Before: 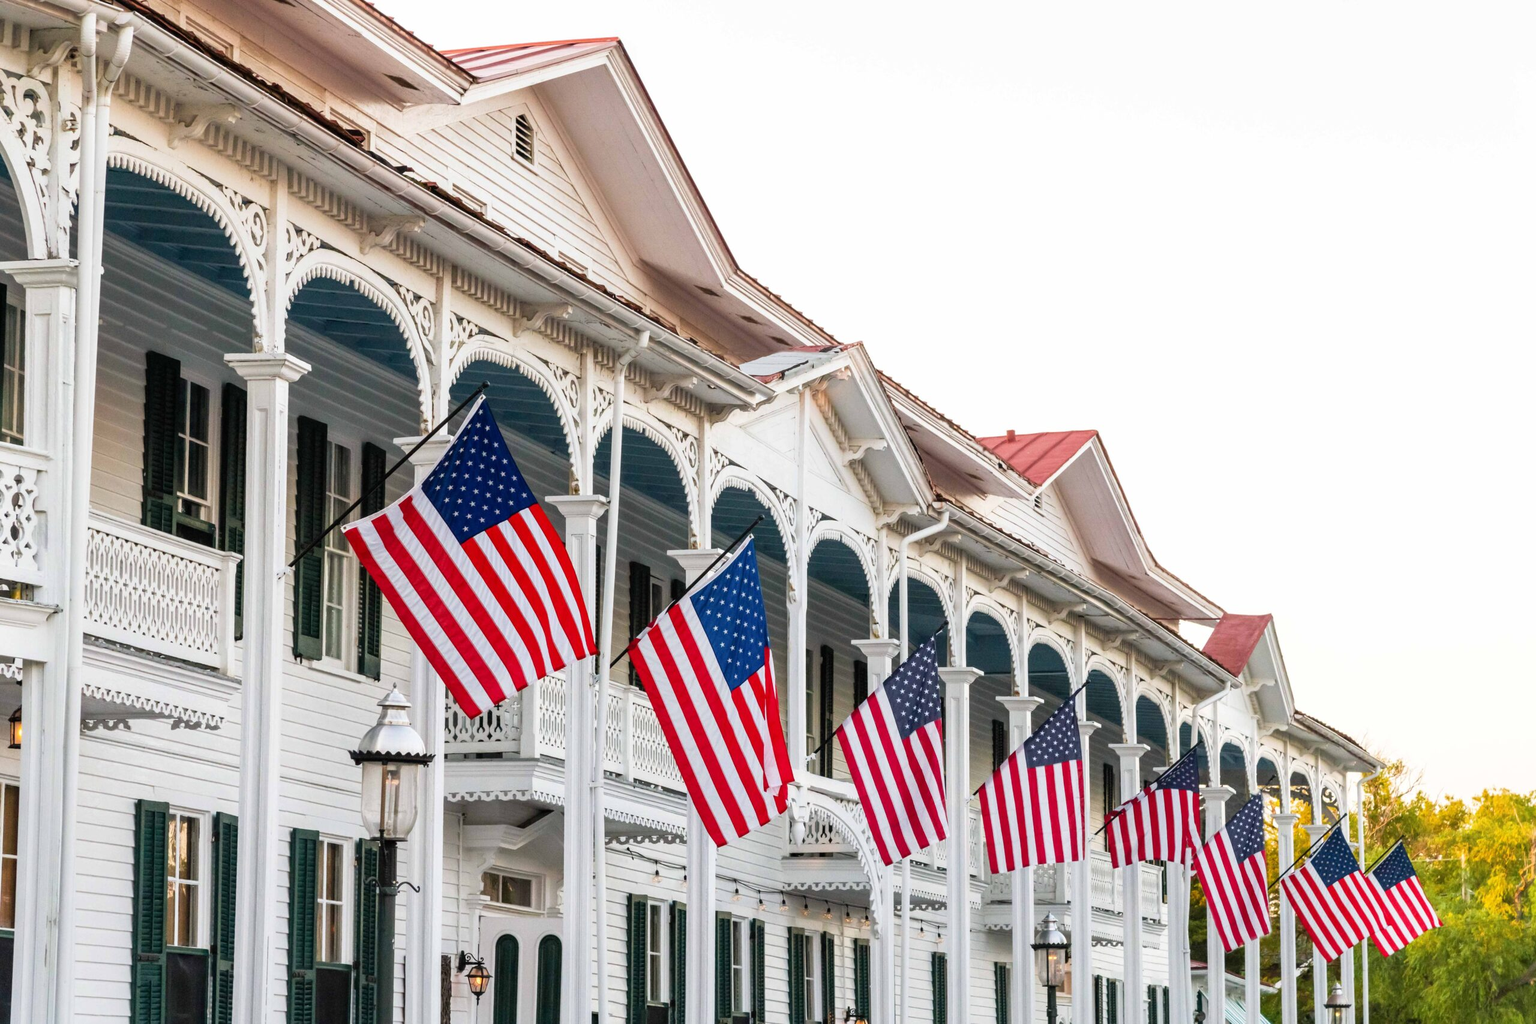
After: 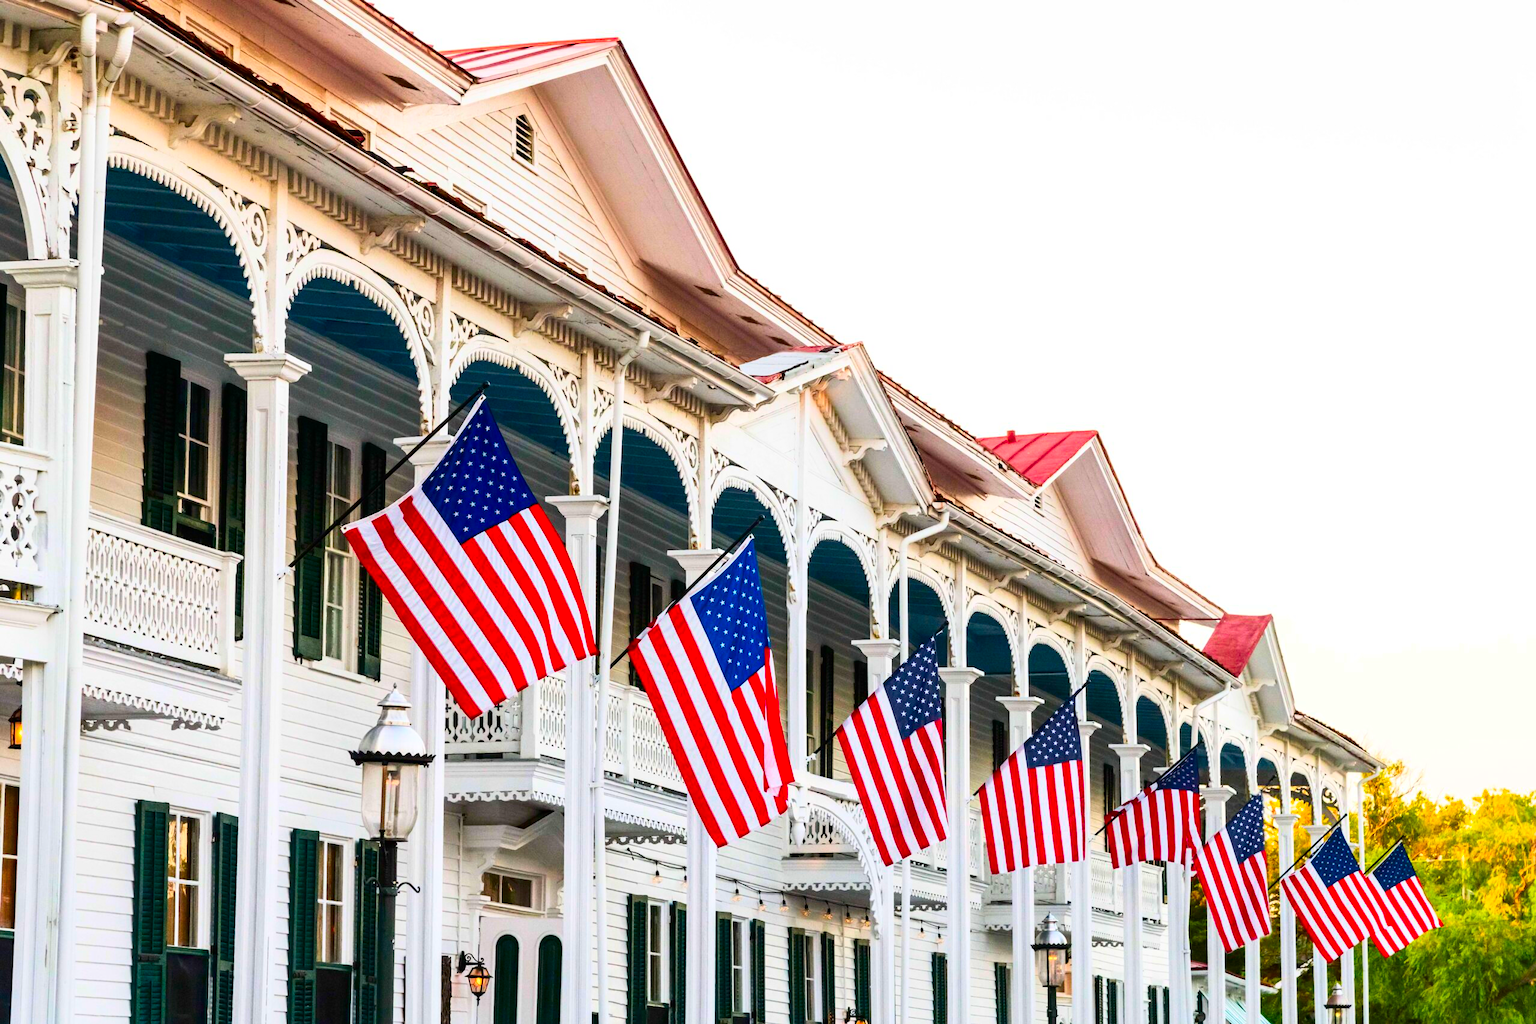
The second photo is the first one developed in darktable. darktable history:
contrast brightness saturation: contrast 0.259, brightness 0.011, saturation 0.874
